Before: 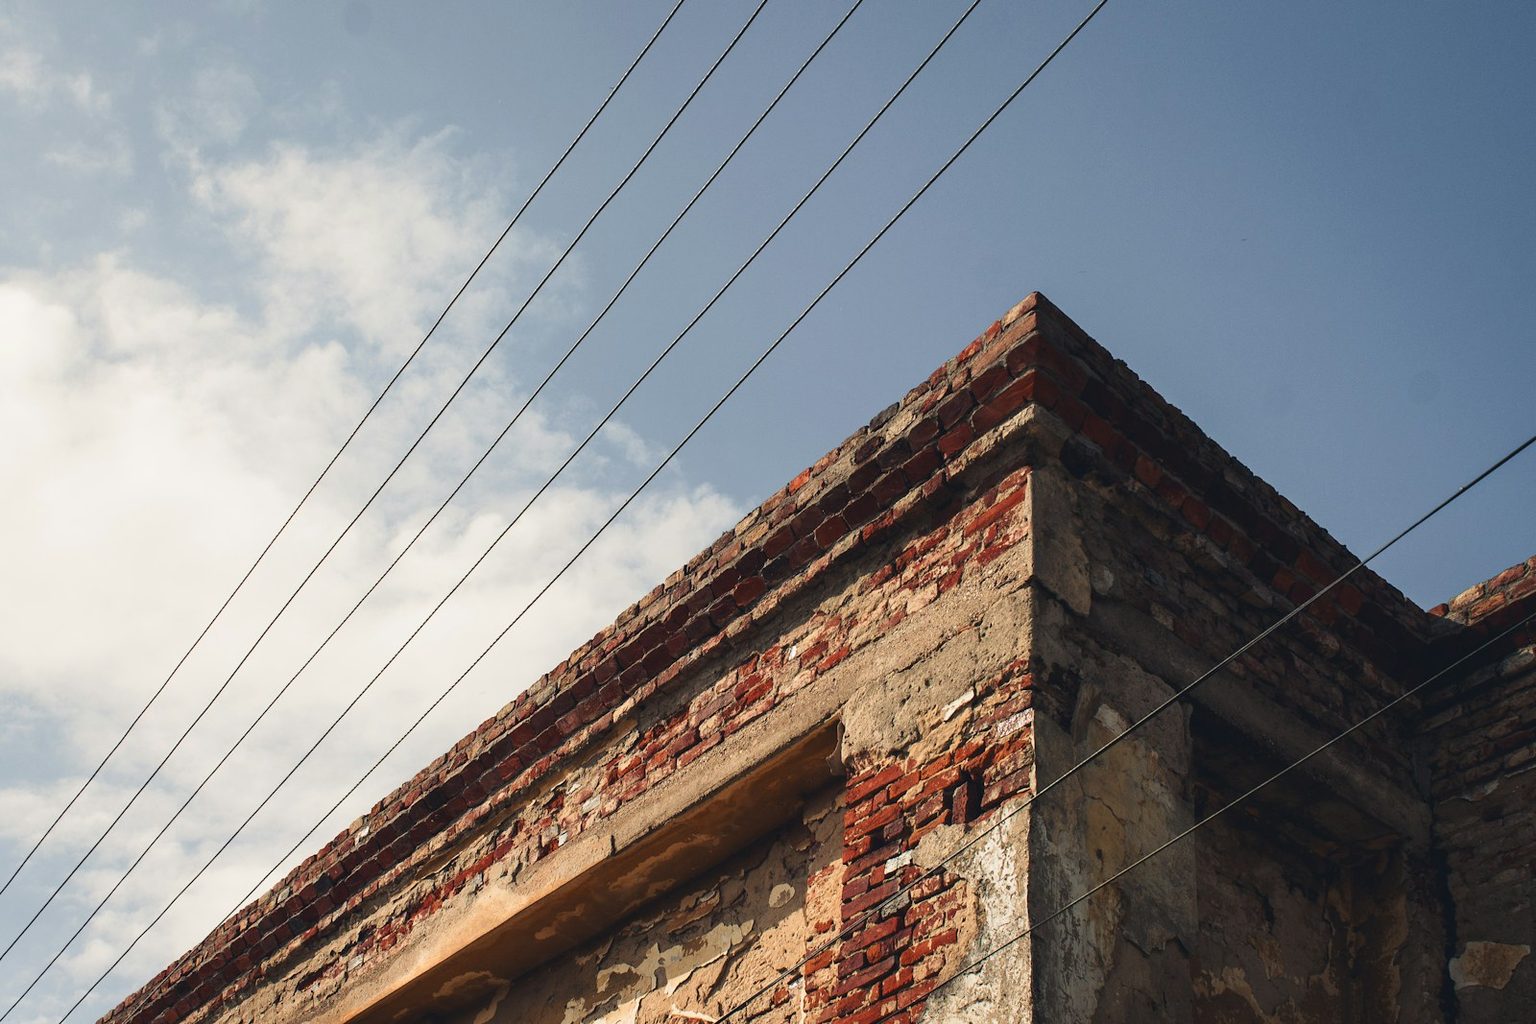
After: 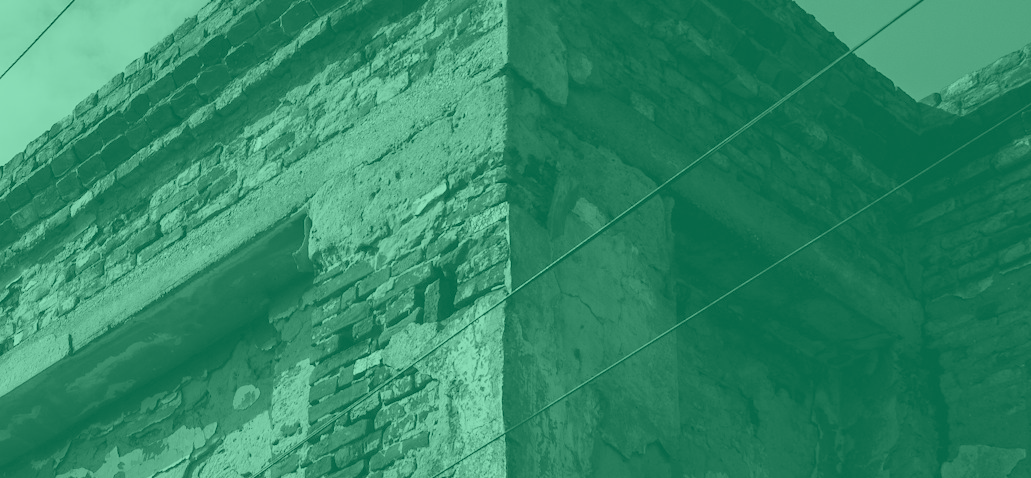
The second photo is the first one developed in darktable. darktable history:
colorize: hue 147.6°, saturation 65%, lightness 21.64%
crop and rotate: left 35.509%, top 50.238%, bottom 4.934%
